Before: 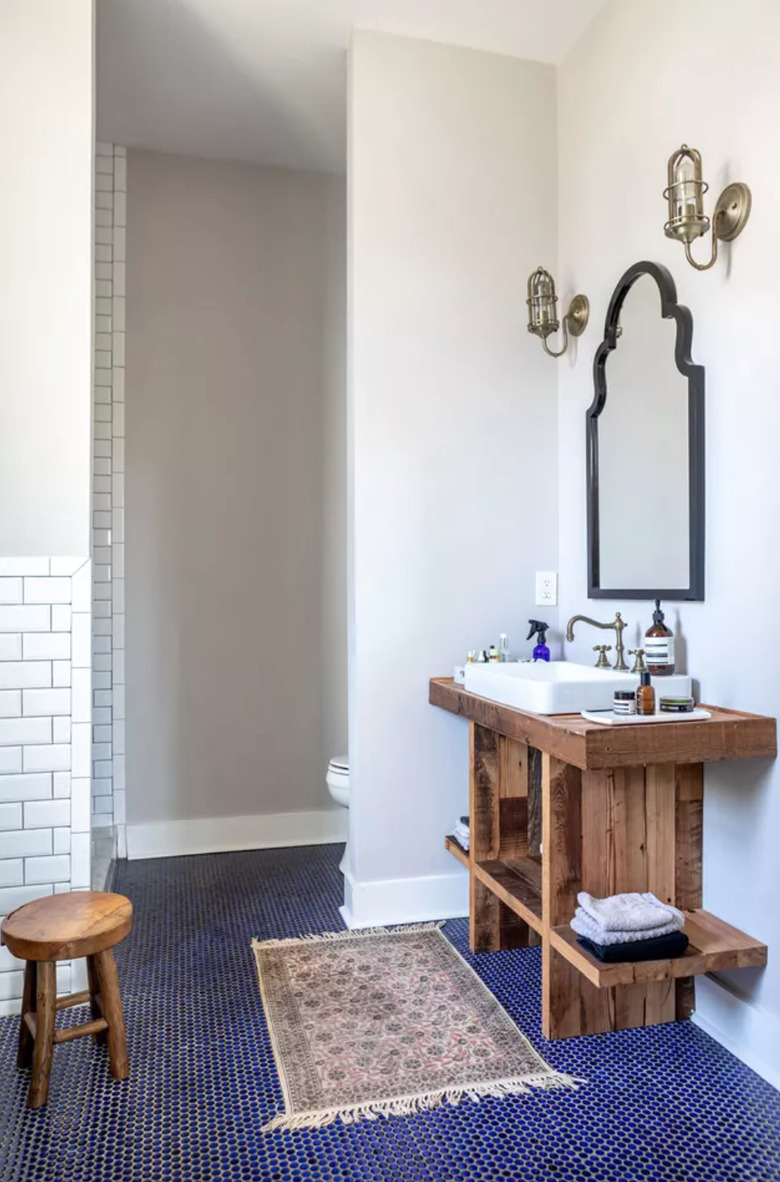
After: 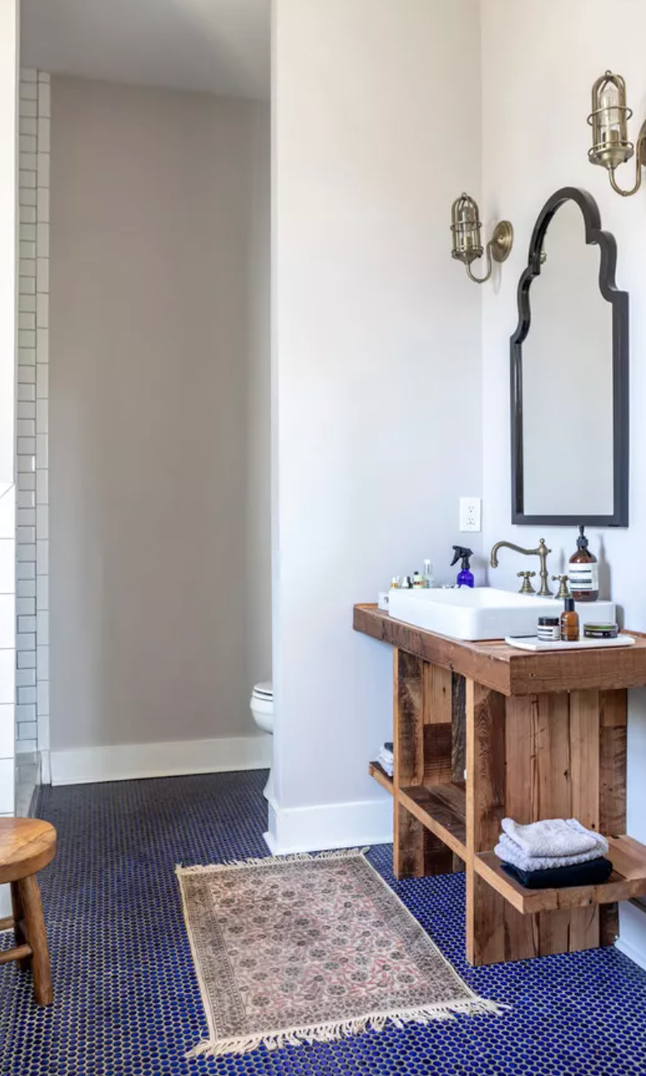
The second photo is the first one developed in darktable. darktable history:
crop: left 9.766%, top 6.292%, right 7.346%, bottom 2.627%
